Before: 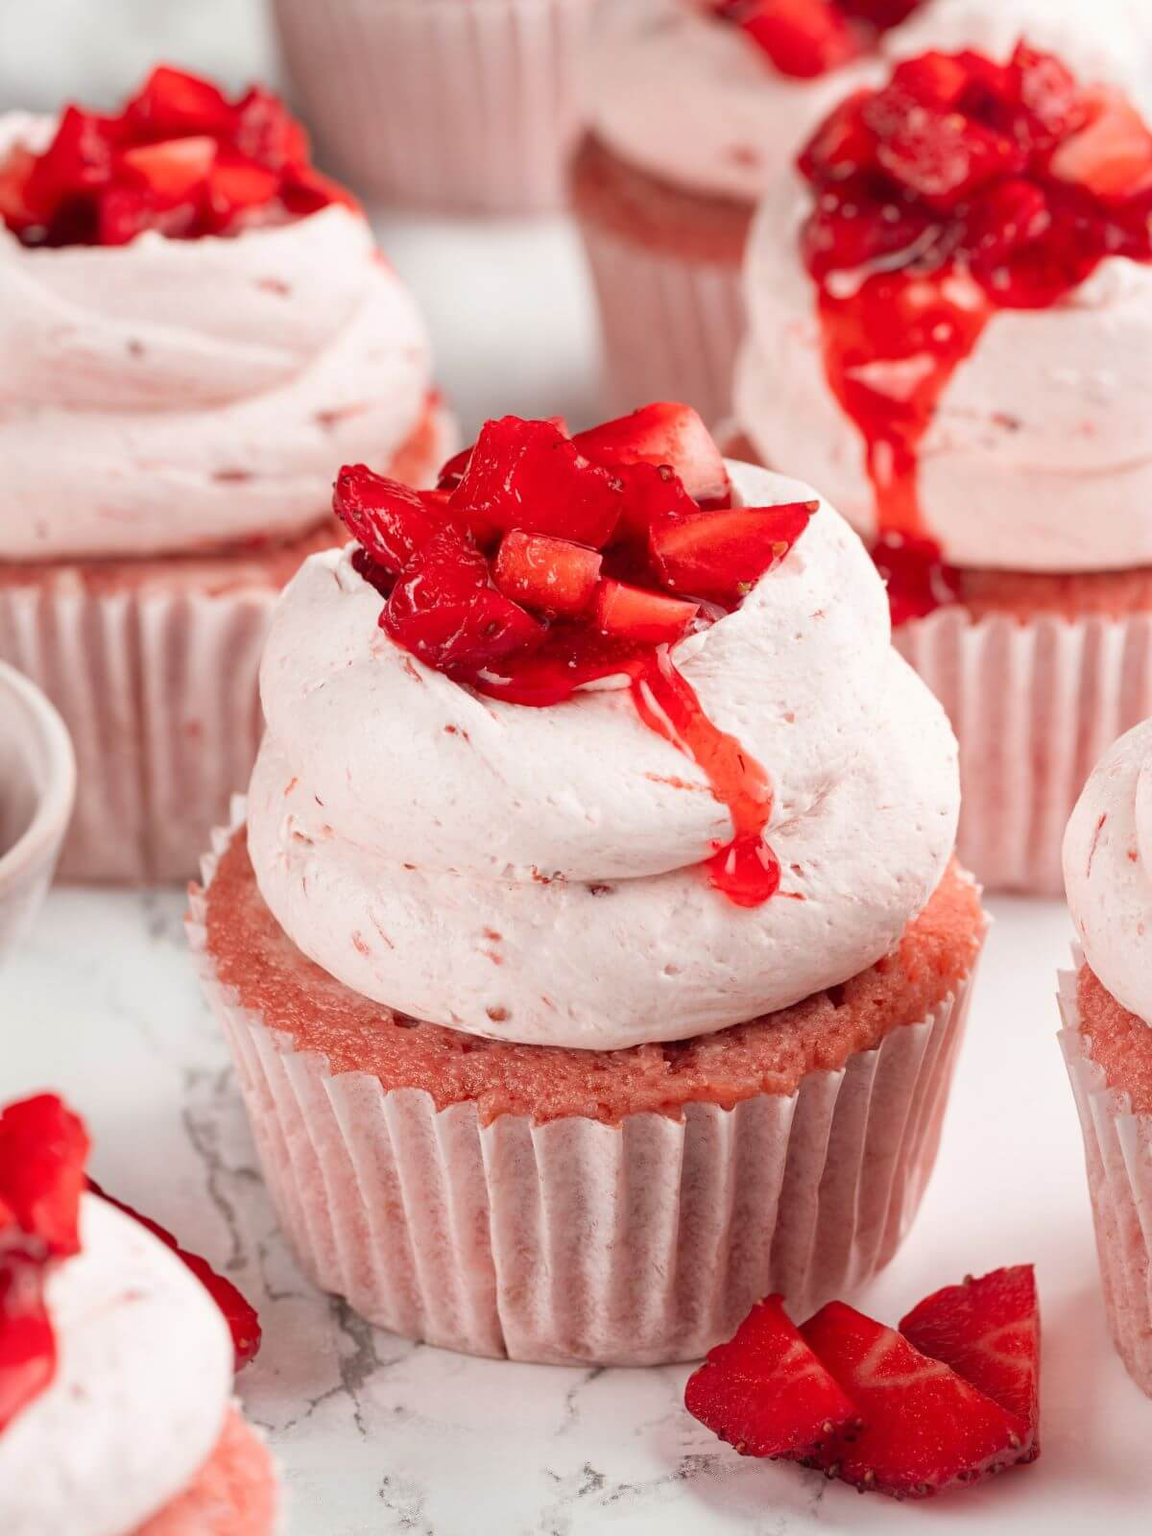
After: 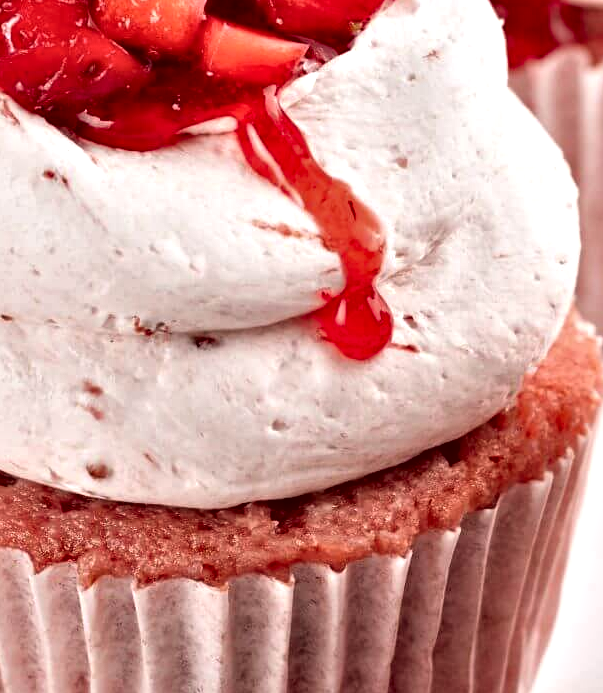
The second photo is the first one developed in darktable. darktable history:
contrast equalizer: octaves 7, y [[0.609, 0.611, 0.615, 0.613, 0.607, 0.603], [0.504, 0.498, 0.496, 0.499, 0.506, 0.516], [0 ×6], [0 ×6], [0 ×6]]
local contrast: mode bilateral grid, contrast 20, coarseness 50, detail 132%, midtone range 0.2
crop: left 35.03%, top 36.625%, right 14.663%, bottom 20.057%
